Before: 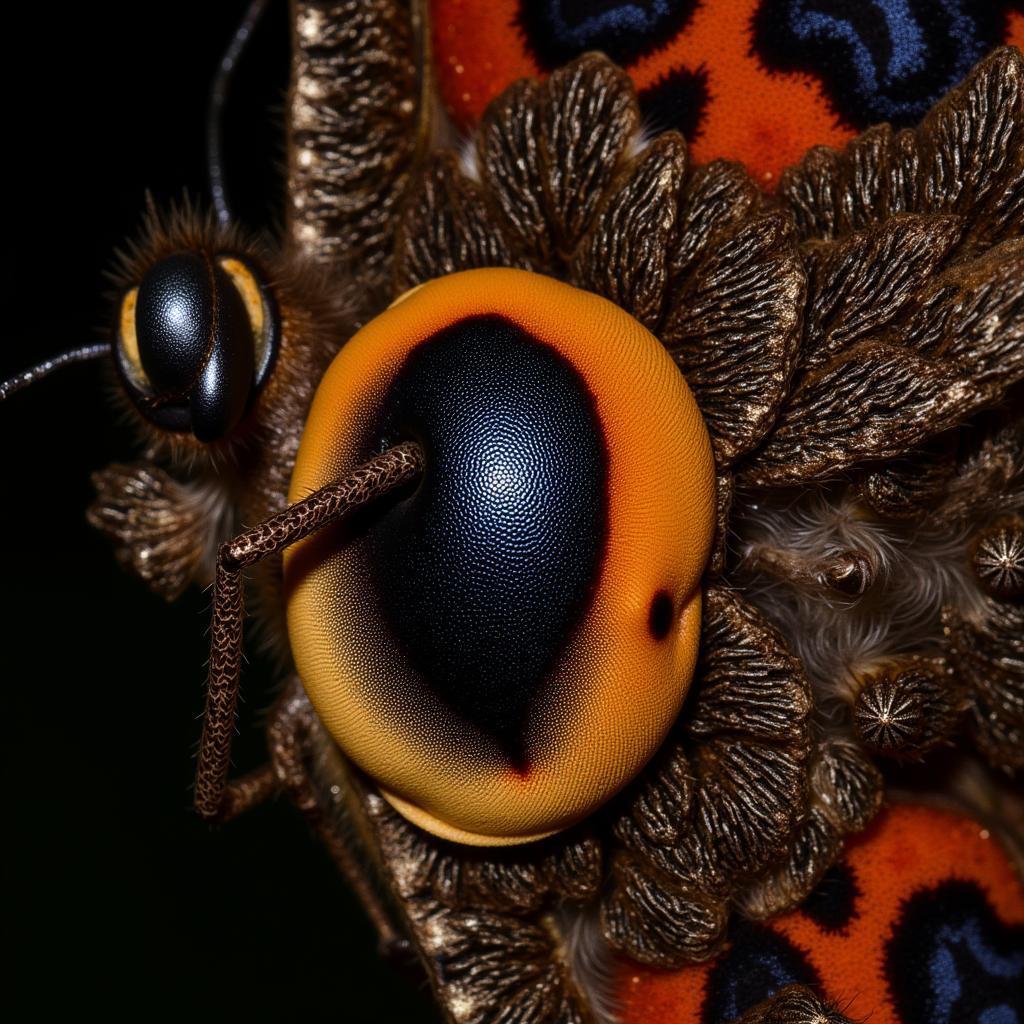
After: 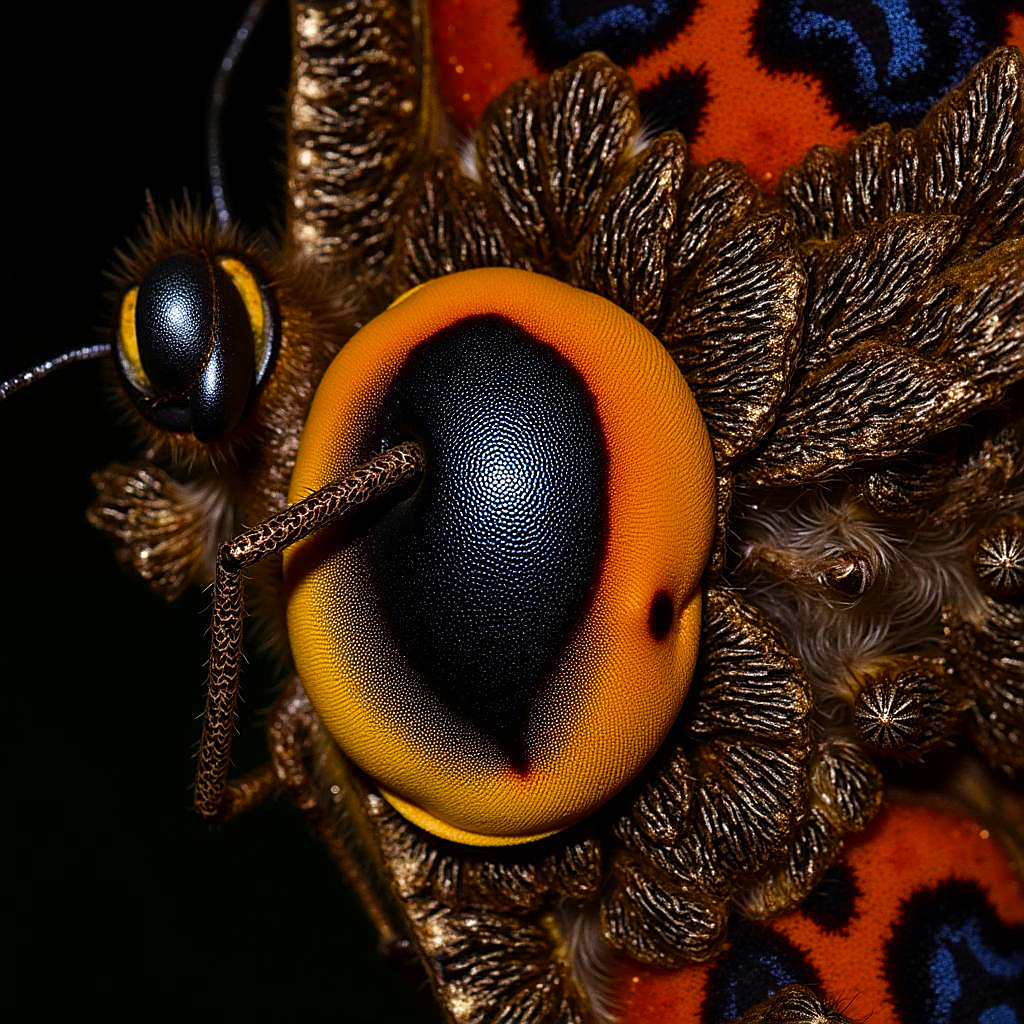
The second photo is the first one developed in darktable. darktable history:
color balance rgb: perceptual saturation grading › global saturation 18.206%, global vibrance 42.157%
sharpen: amount 0.739
